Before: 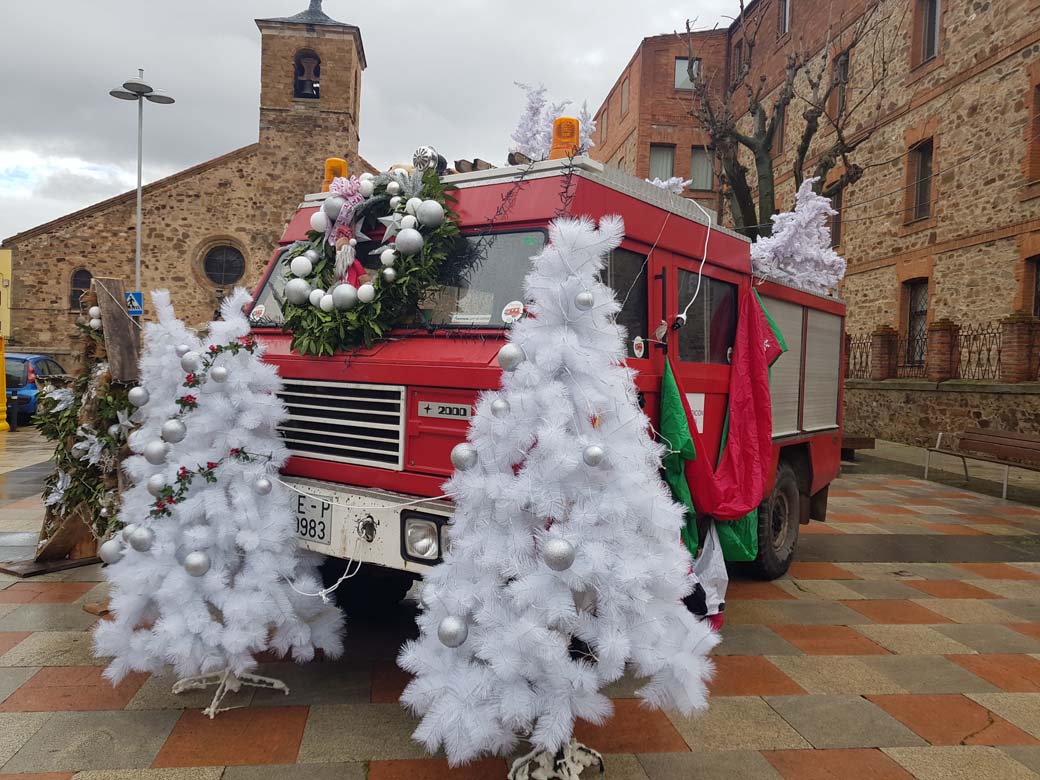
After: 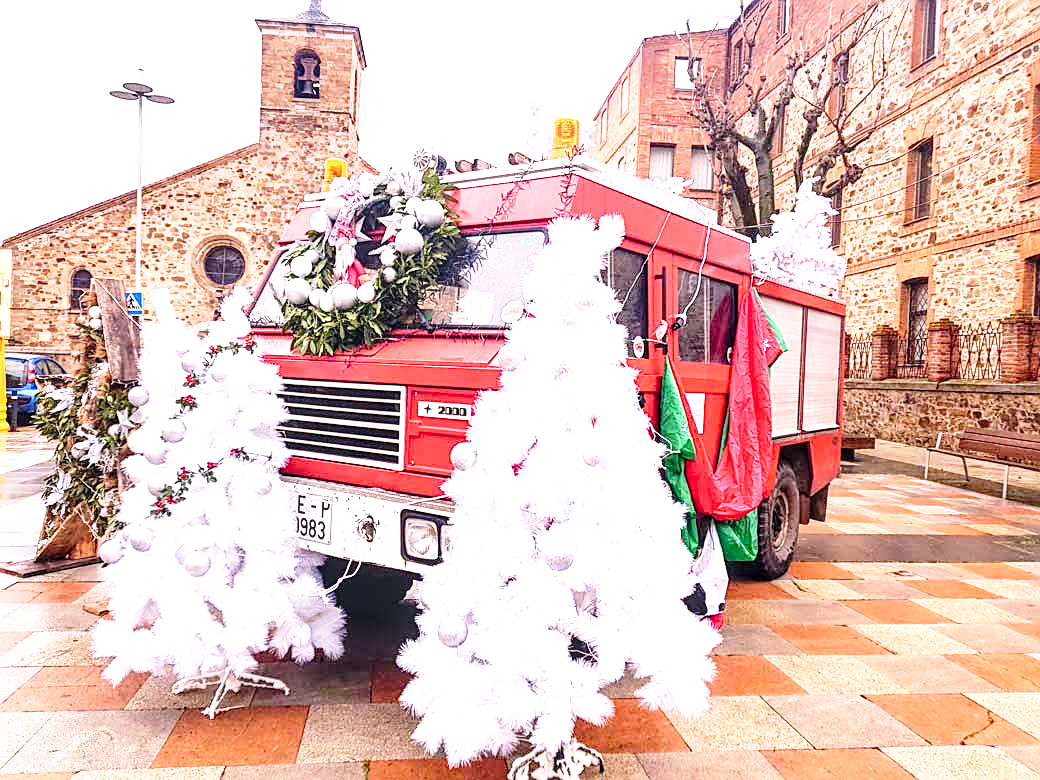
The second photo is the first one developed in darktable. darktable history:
exposure: black level correction 0, exposure 1.45 EV, compensate exposure bias true, compensate highlight preservation false
sharpen: on, module defaults
local contrast: detail 150%
base curve: curves: ch0 [(0, 0) (0.028, 0.03) (0.121, 0.232) (0.46, 0.748) (0.859, 0.968) (1, 1)], preserve colors none
white balance: red 1.188, blue 1.11
